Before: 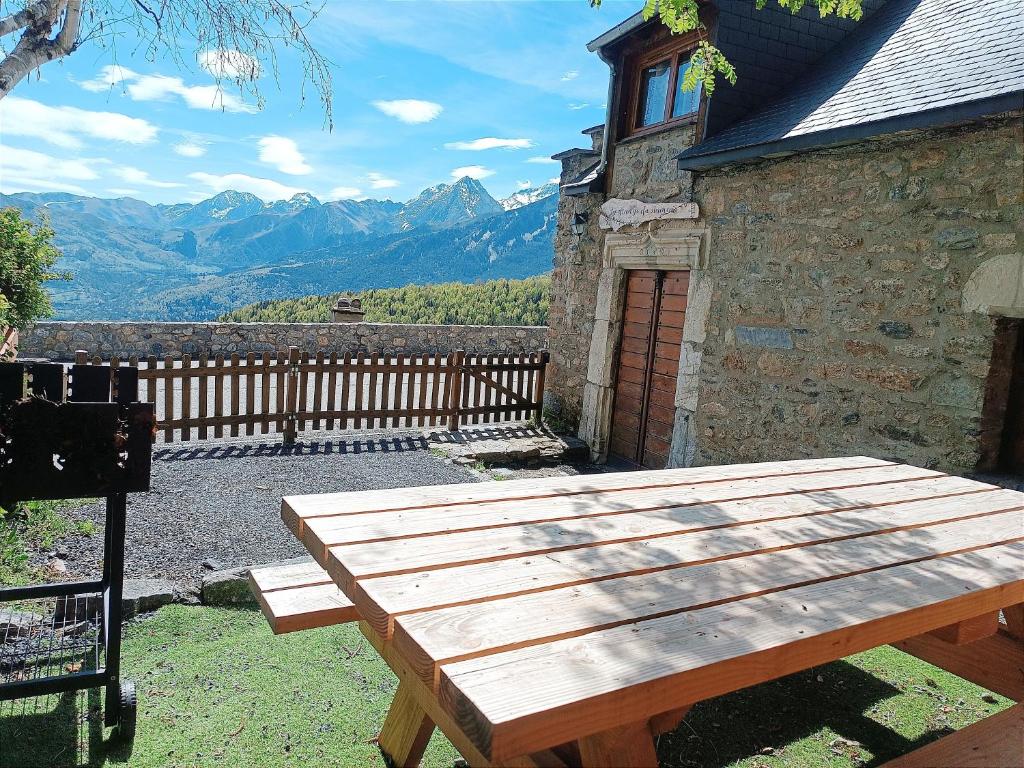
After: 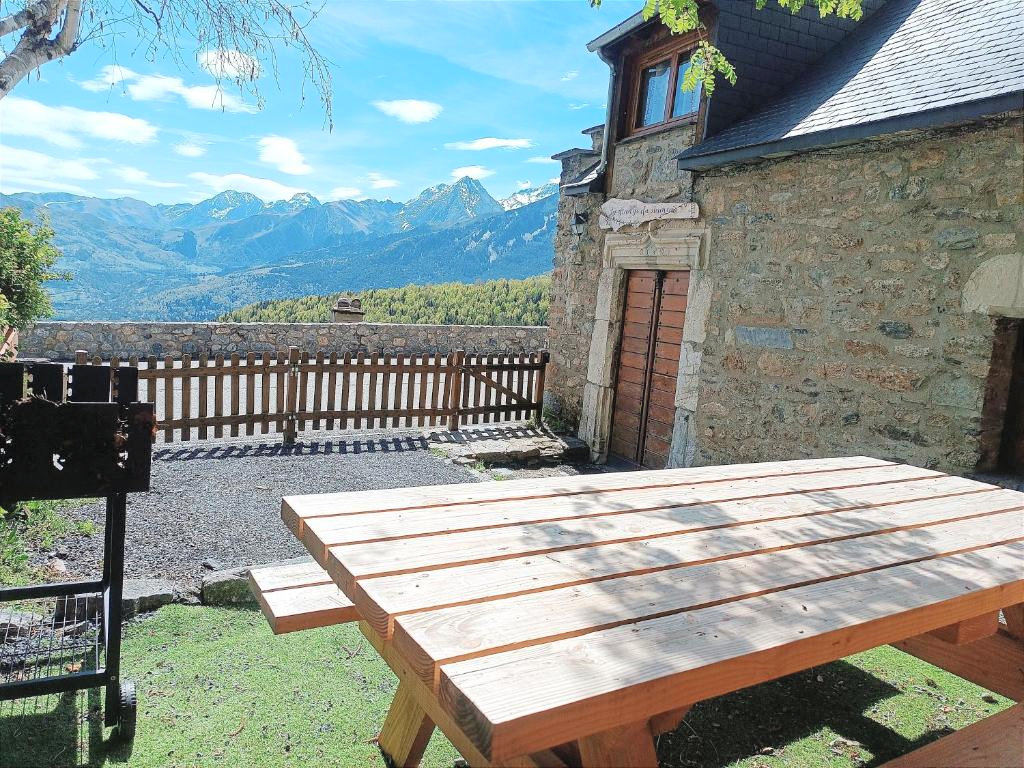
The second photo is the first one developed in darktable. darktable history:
contrast brightness saturation: brightness 0.139
